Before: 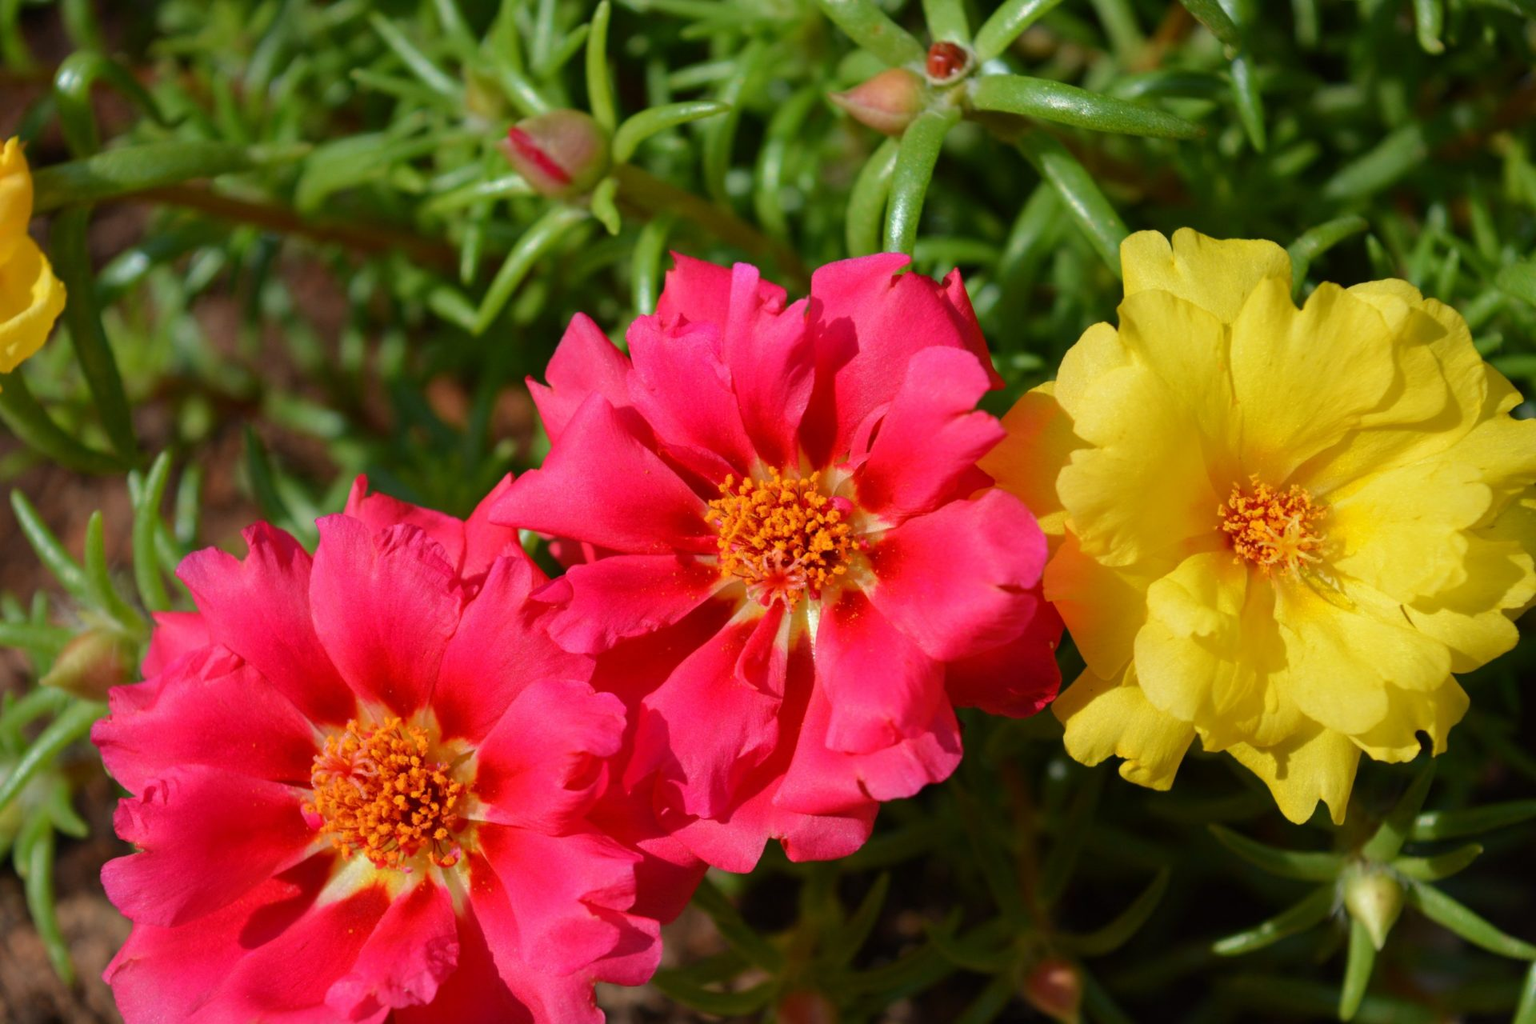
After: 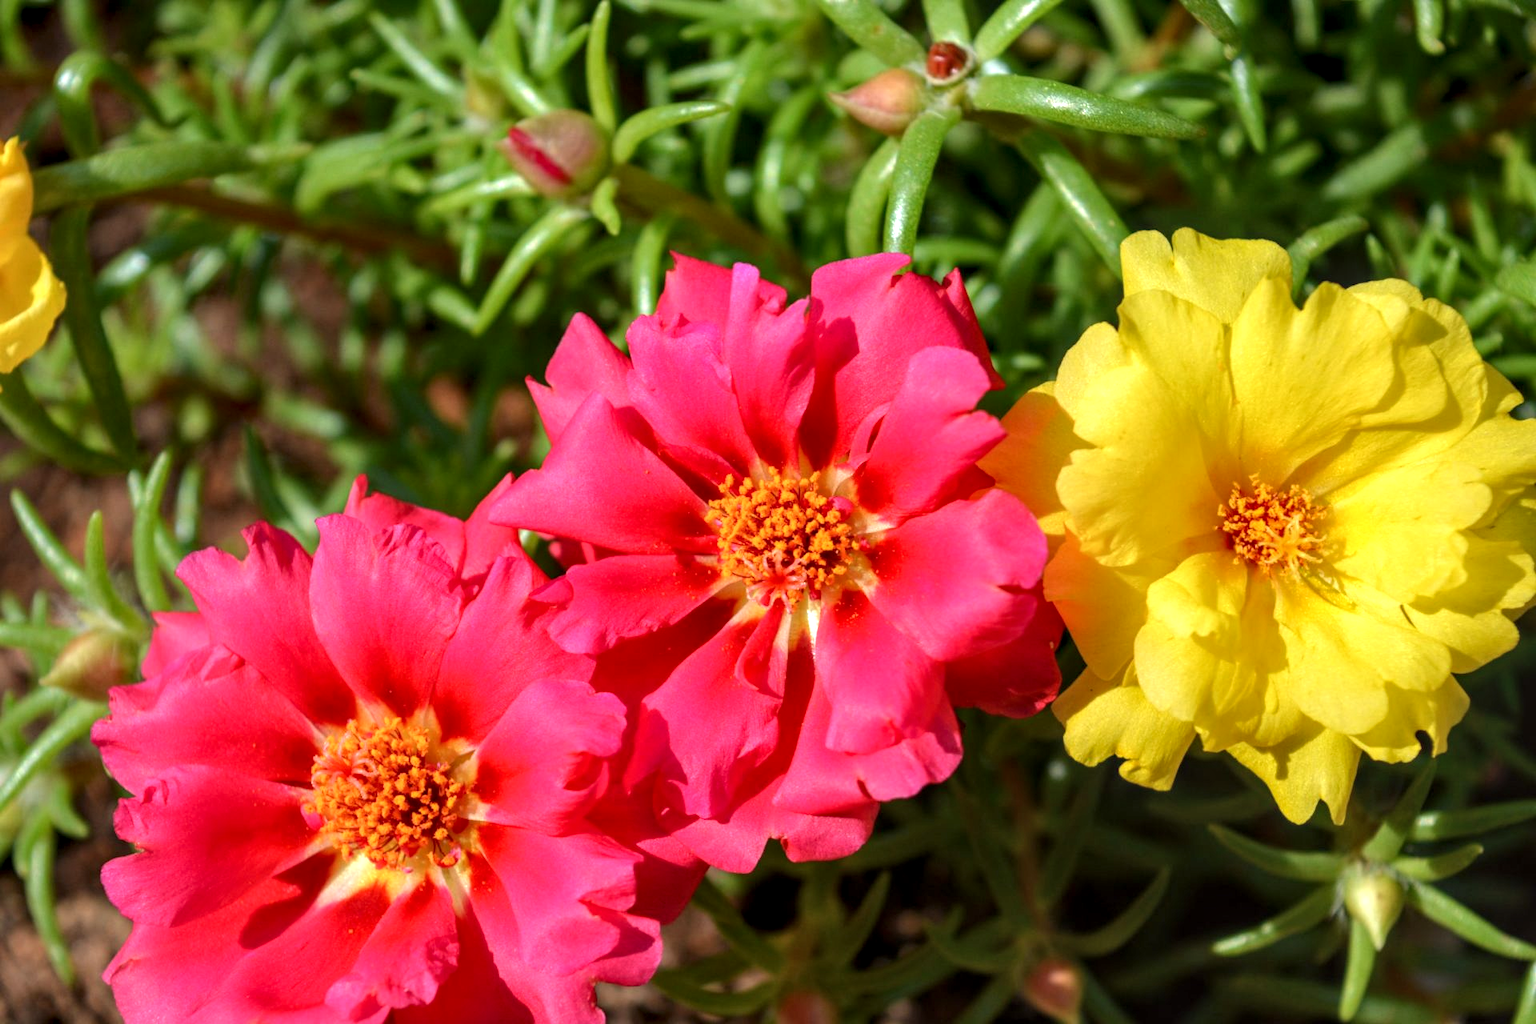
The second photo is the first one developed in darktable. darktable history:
exposure: exposure 0.426 EV, compensate highlight preservation false
local contrast: highlights 61%, detail 143%, midtone range 0.428
